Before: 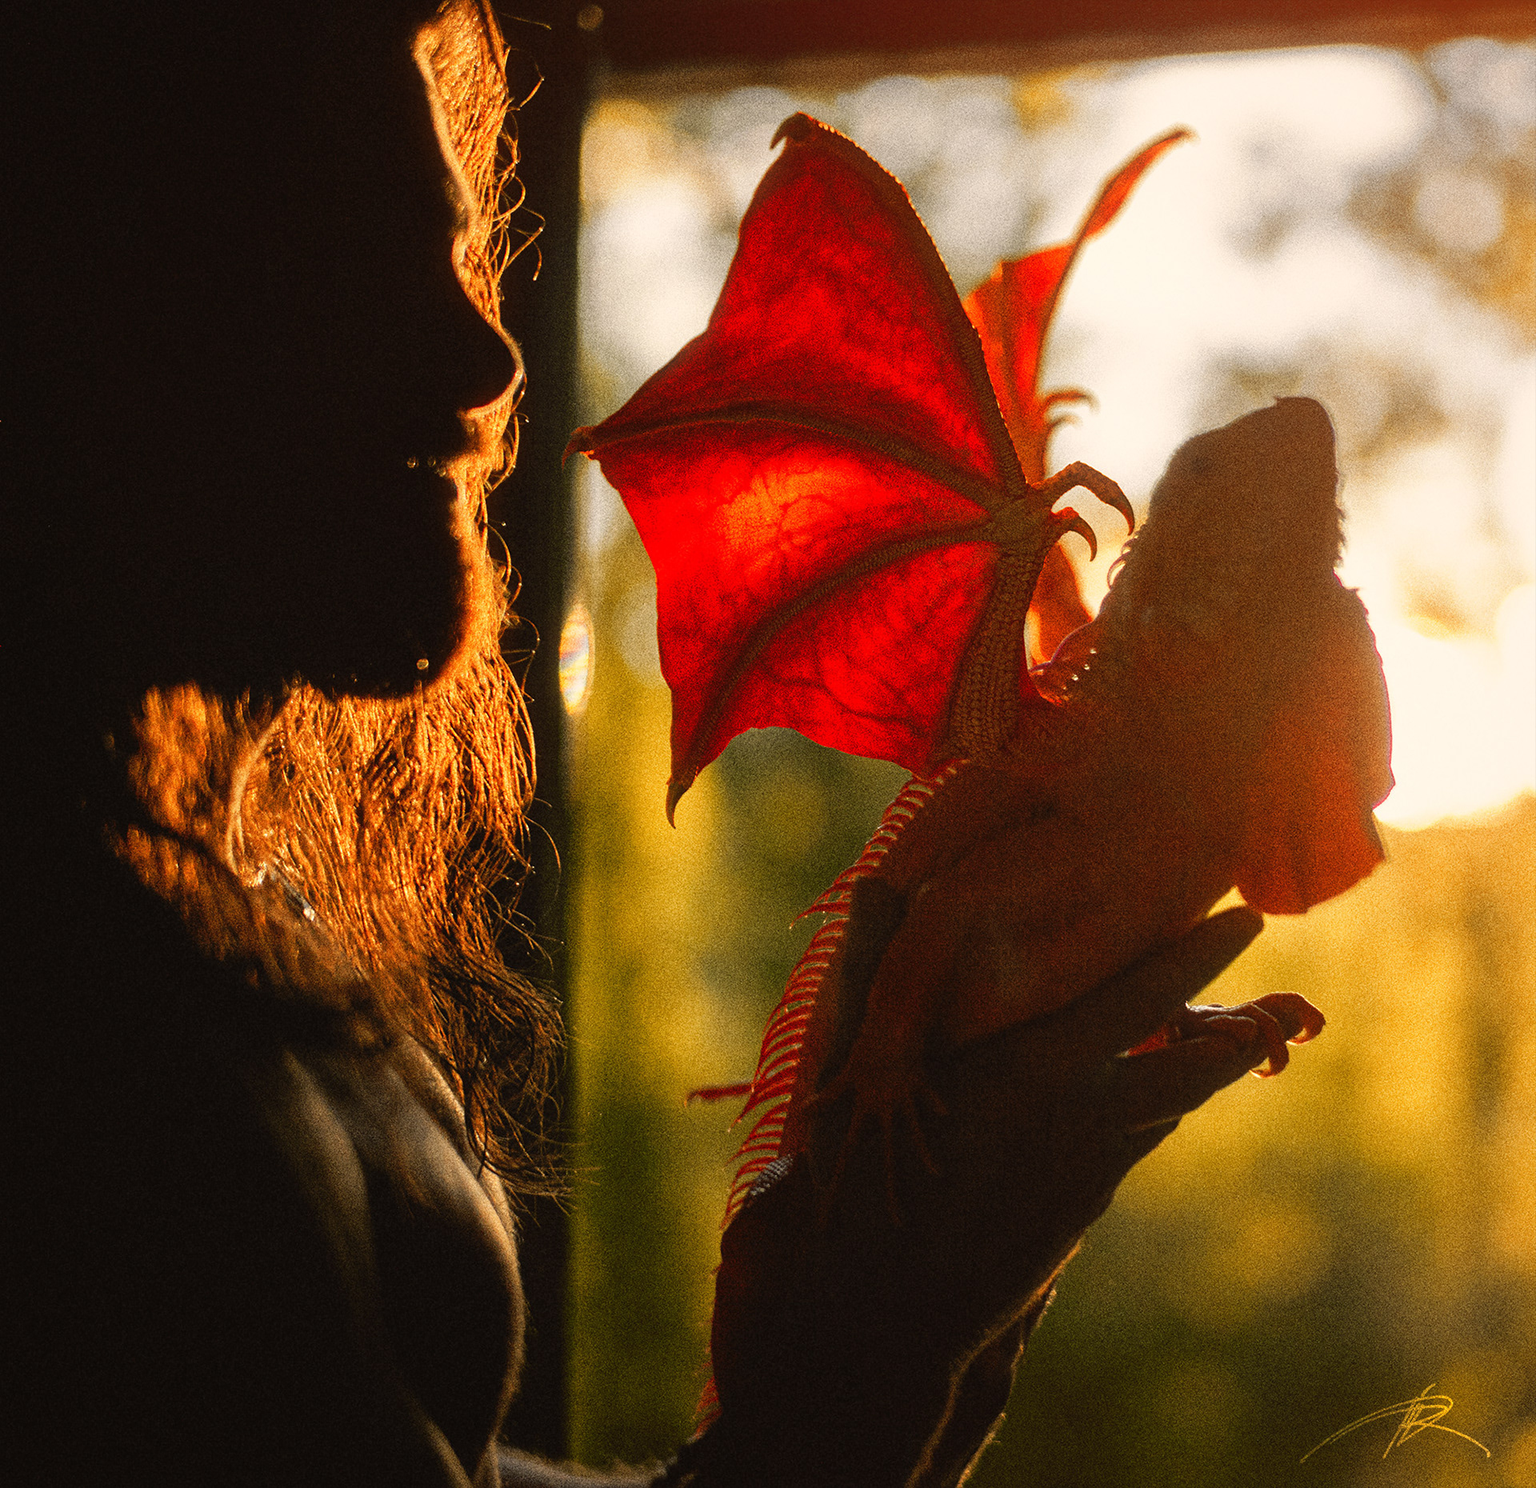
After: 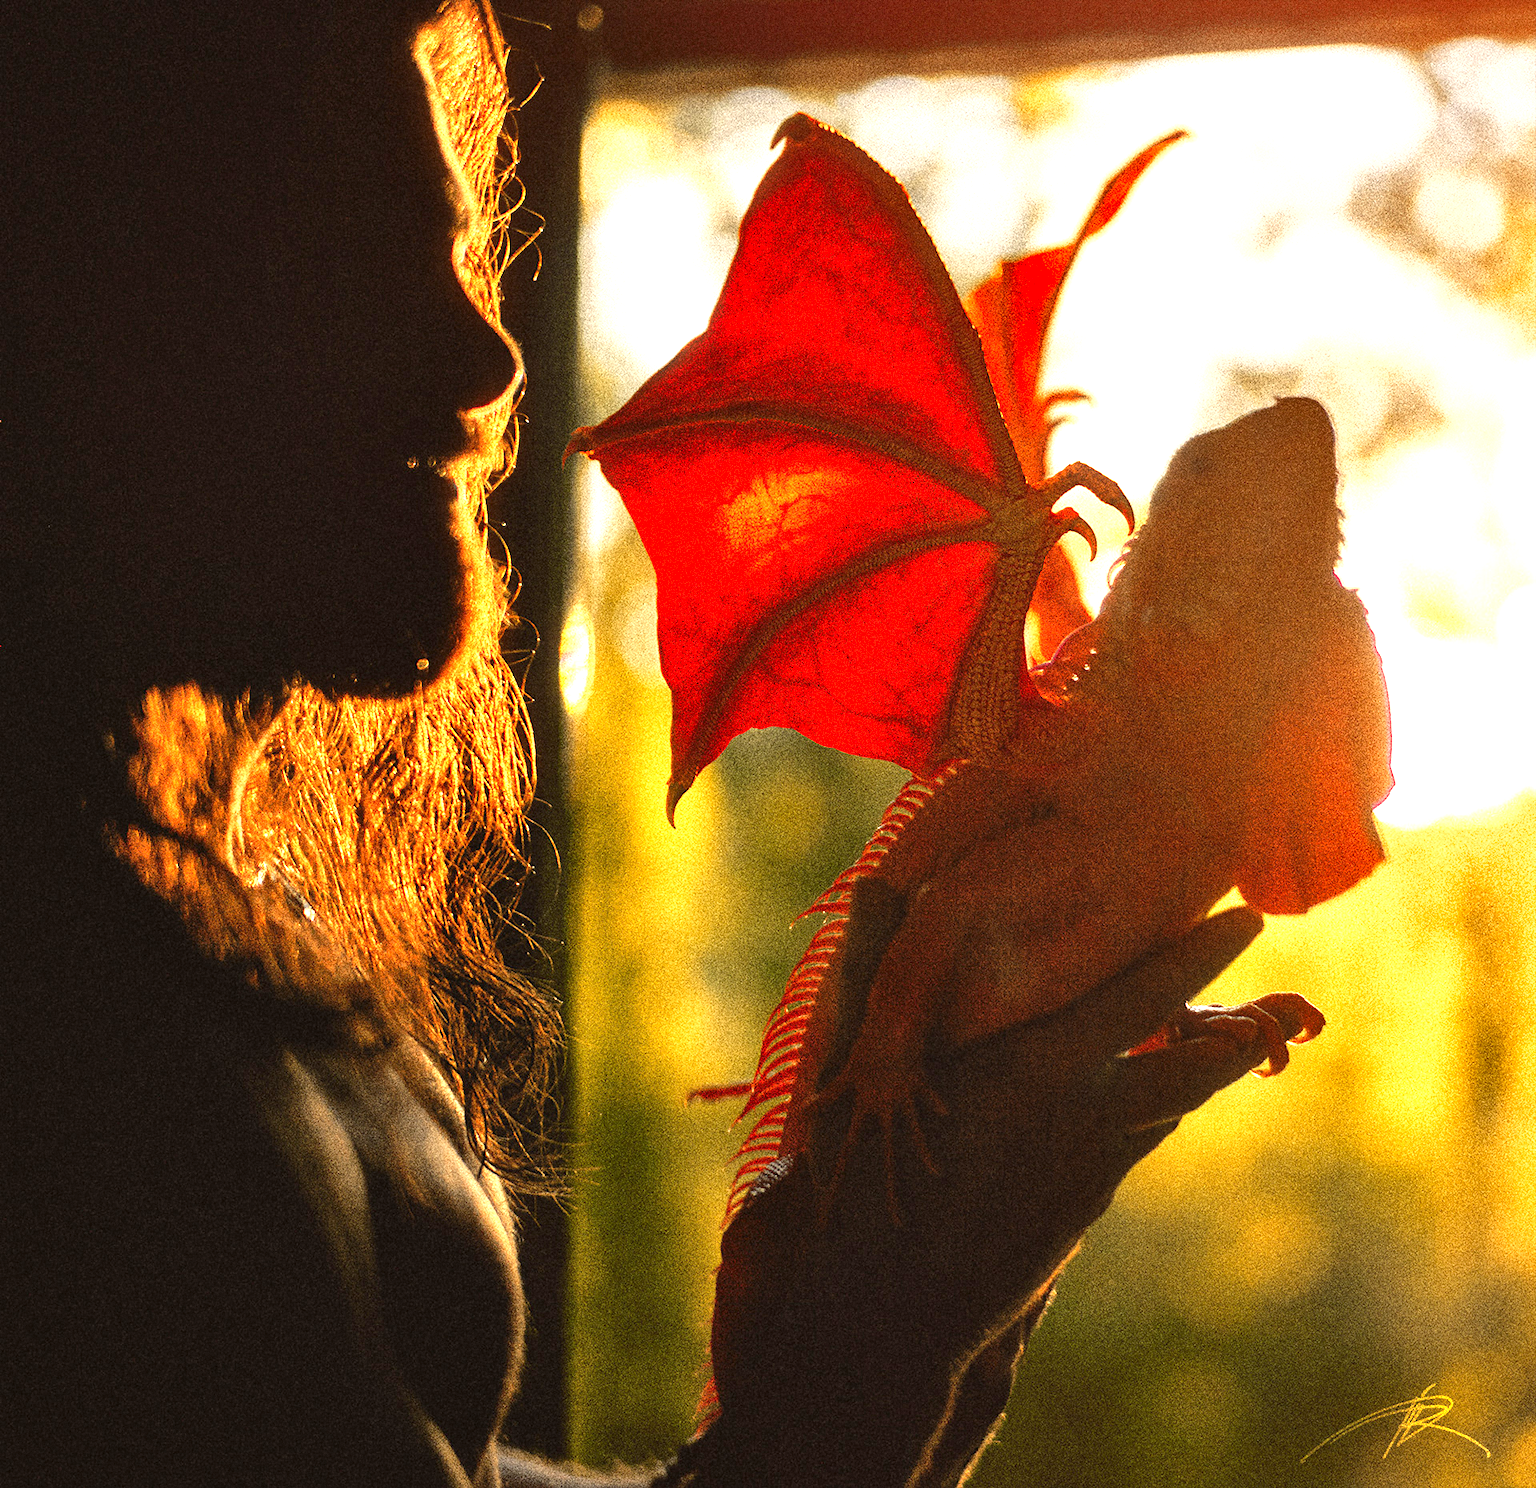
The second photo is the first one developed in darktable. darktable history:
shadows and highlights: shadows 32, highlights -32, soften with gaussian
grain: coarseness 0.09 ISO, strength 40%
exposure: black level correction 0.001, exposure 1.116 EV, compensate highlight preservation false
